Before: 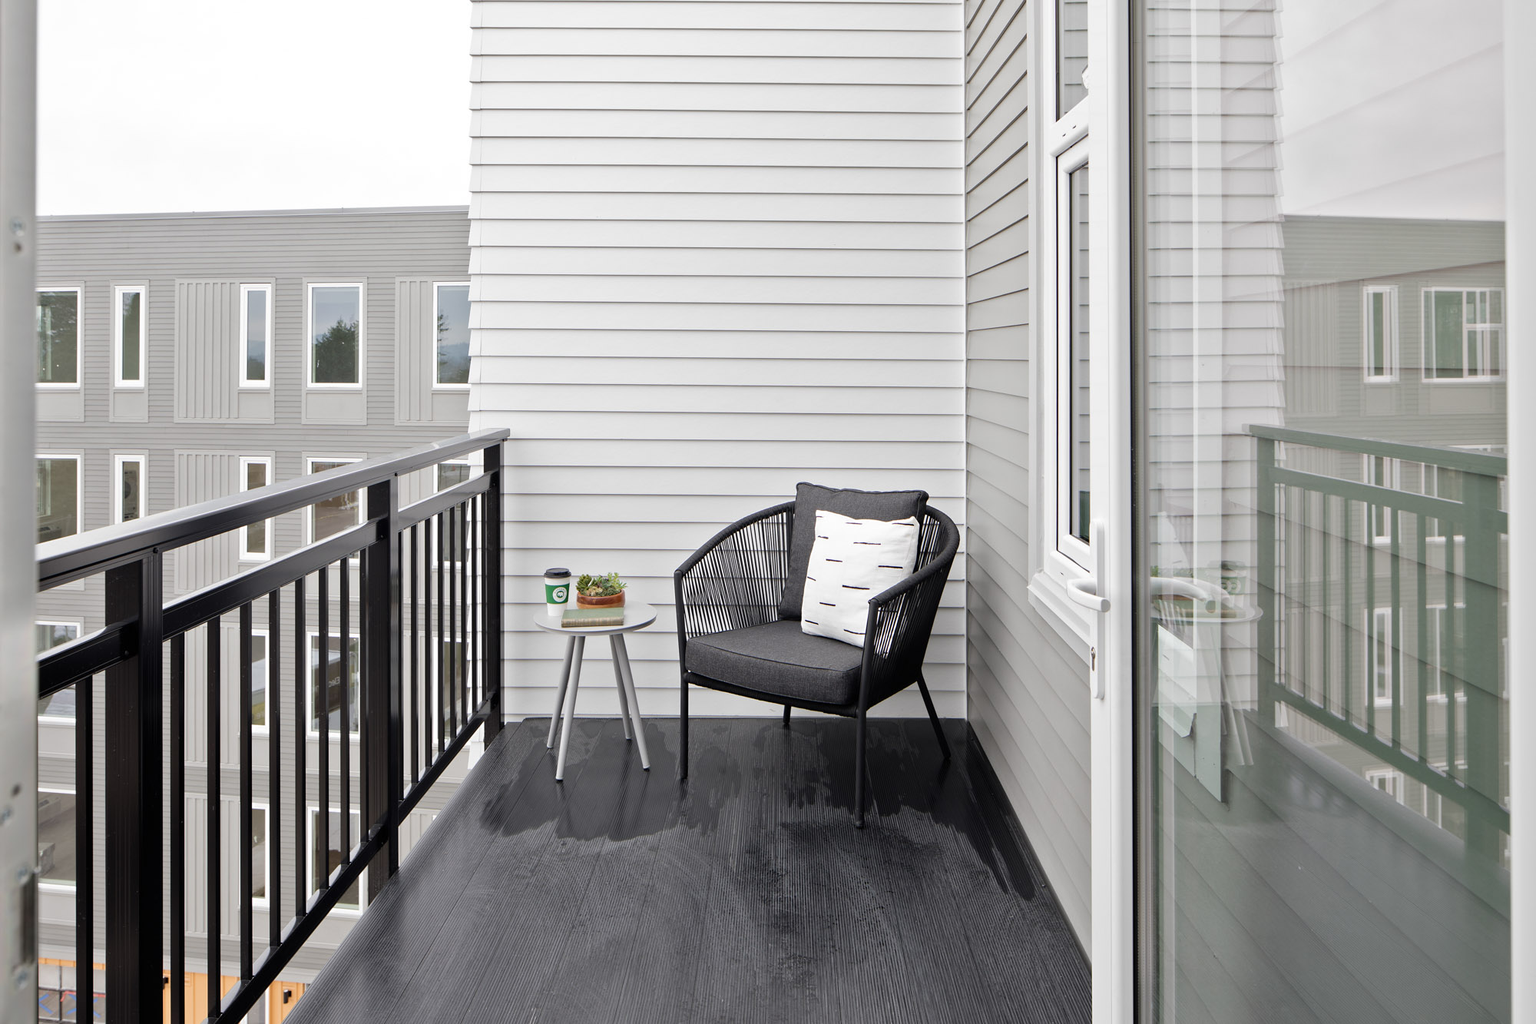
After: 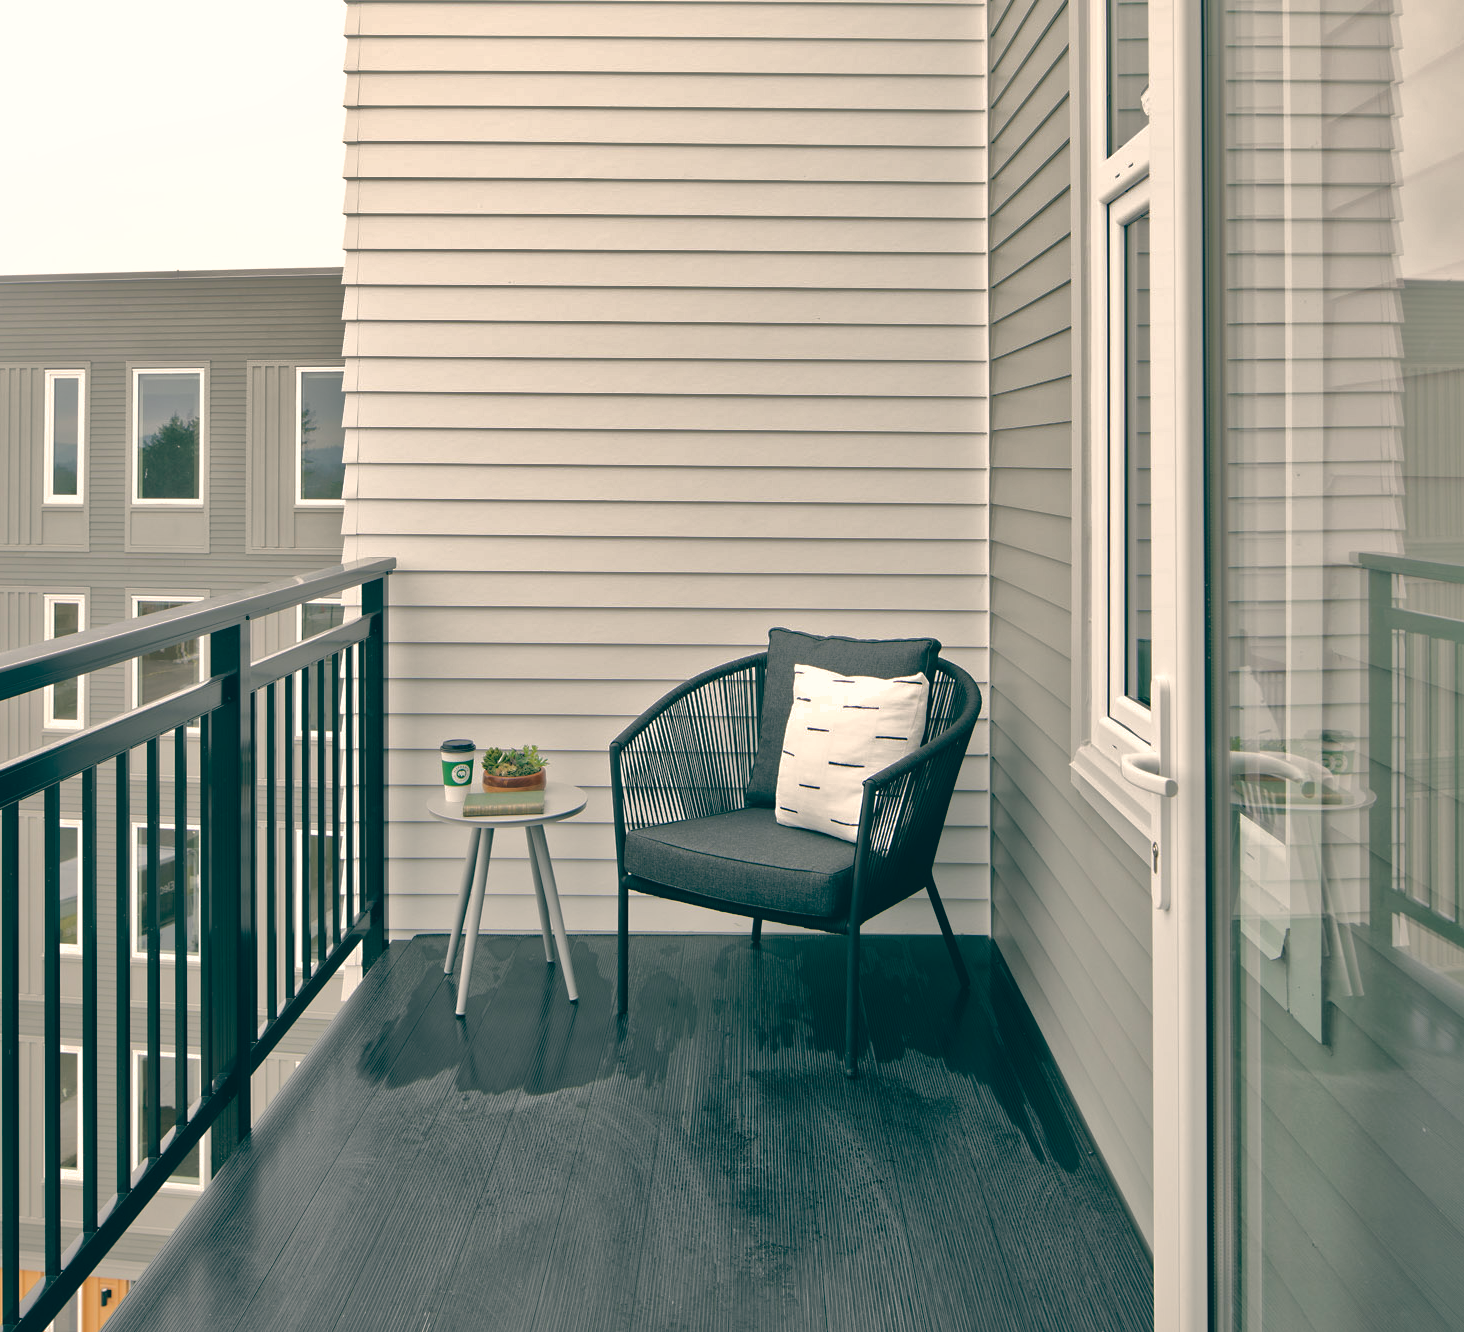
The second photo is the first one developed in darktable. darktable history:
shadows and highlights: shadows 40, highlights -60
crop: left 13.443%, right 13.31%
exposure: compensate highlight preservation false
color balance: lift [1.005, 0.99, 1.007, 1.01], gamma [1, 0.979, 1.011, 1.021], gain [0.923, 1.098, 1.025, 0.902], input saturation 90.45%, contrast 7.73%, output saturation 105.91%
